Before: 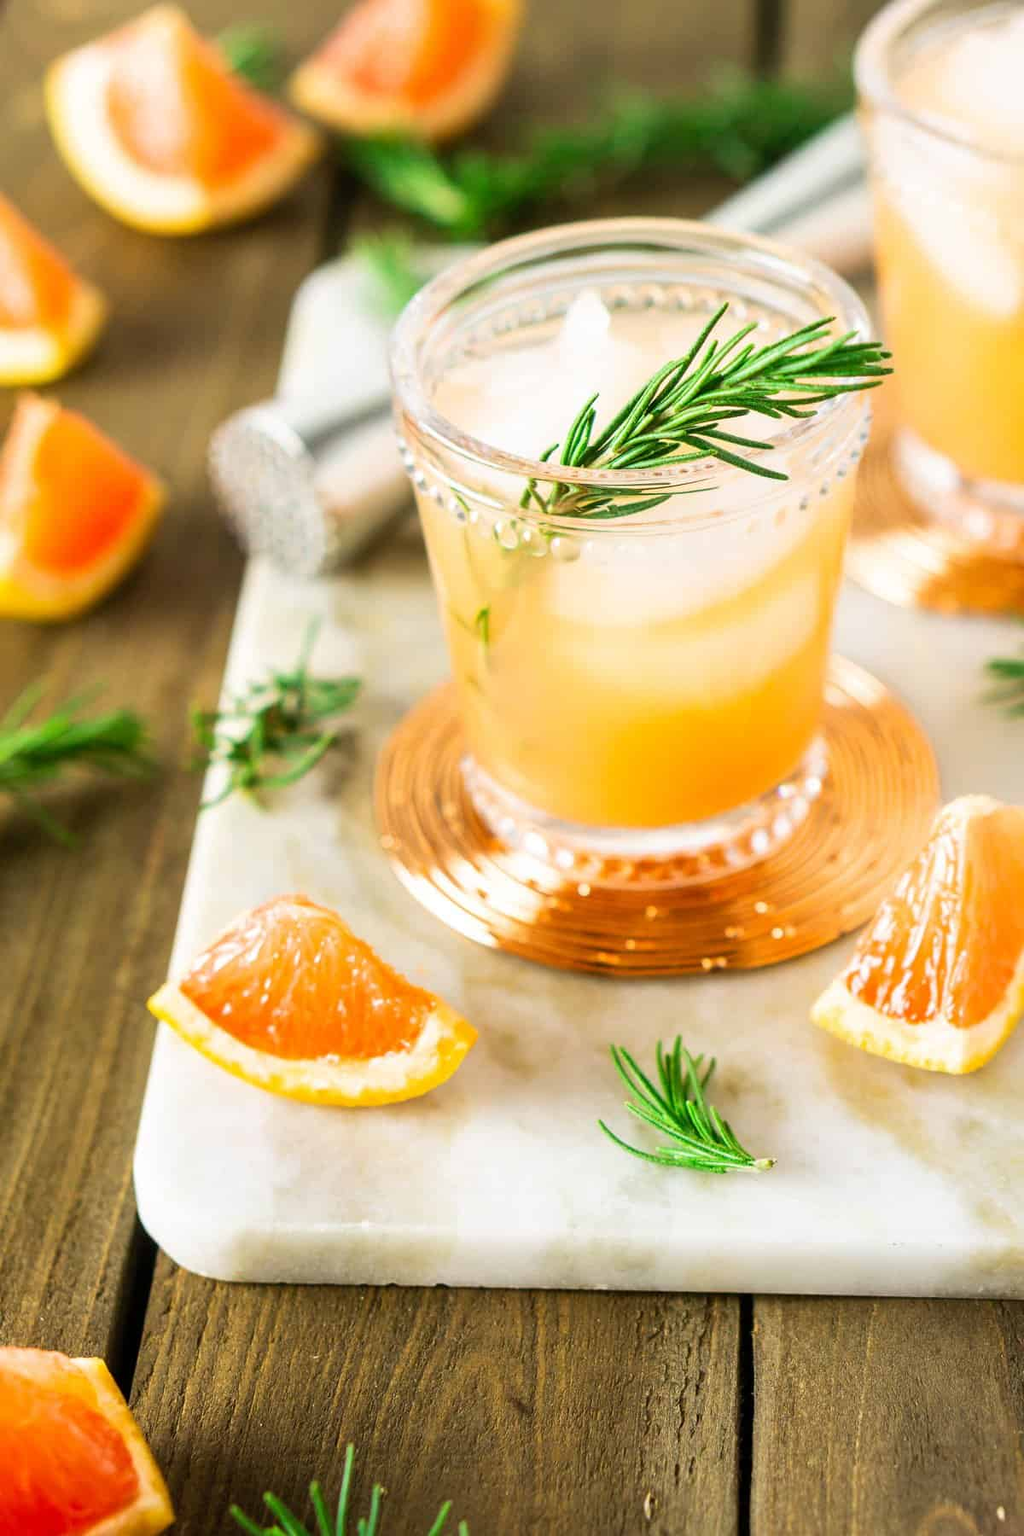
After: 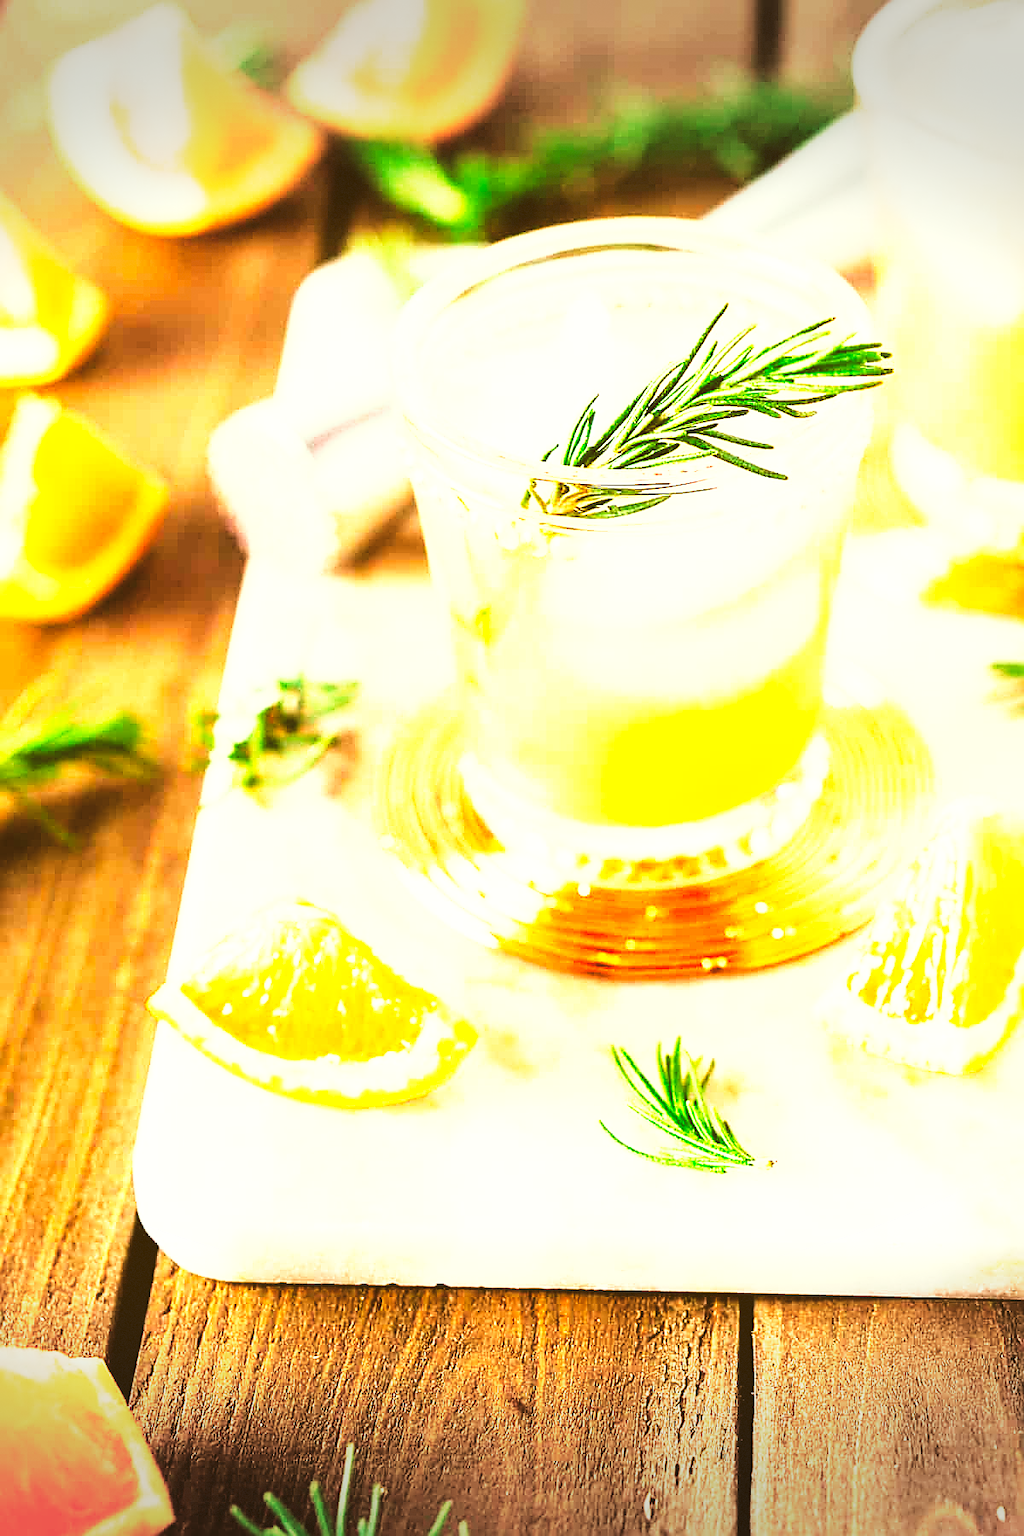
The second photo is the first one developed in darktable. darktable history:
white balance: red 1.188, blue 1.11
exposure: black level correction 0.008, exposure 0.979 EV, compensate highlight preservation false
tone curve: curves: ch0 [(0.029, 0) (0.134, 0.063) (0.249, 0.198) (0.378, 0.365) (0.499, 0.529) (1, 1)], color space Lab, linked channels, preserve colors none
color correction: highlights a* -5.3, highlights b* 9.8, shadows a* 9.8, shadows b* 24.26
vignetting: fall-off start 100%, brightness -0.406, saturation -0.3, width/height ratio 1.324, dithering 8-bit output, unbound false
base curve: curves: ch0 [(0, 0.036) (0.007, 0.037) (0.604, 0.887) (1, 1)], preserve colors none
sharpen: radius 1.4, amount 1.25, threshold 0.7
